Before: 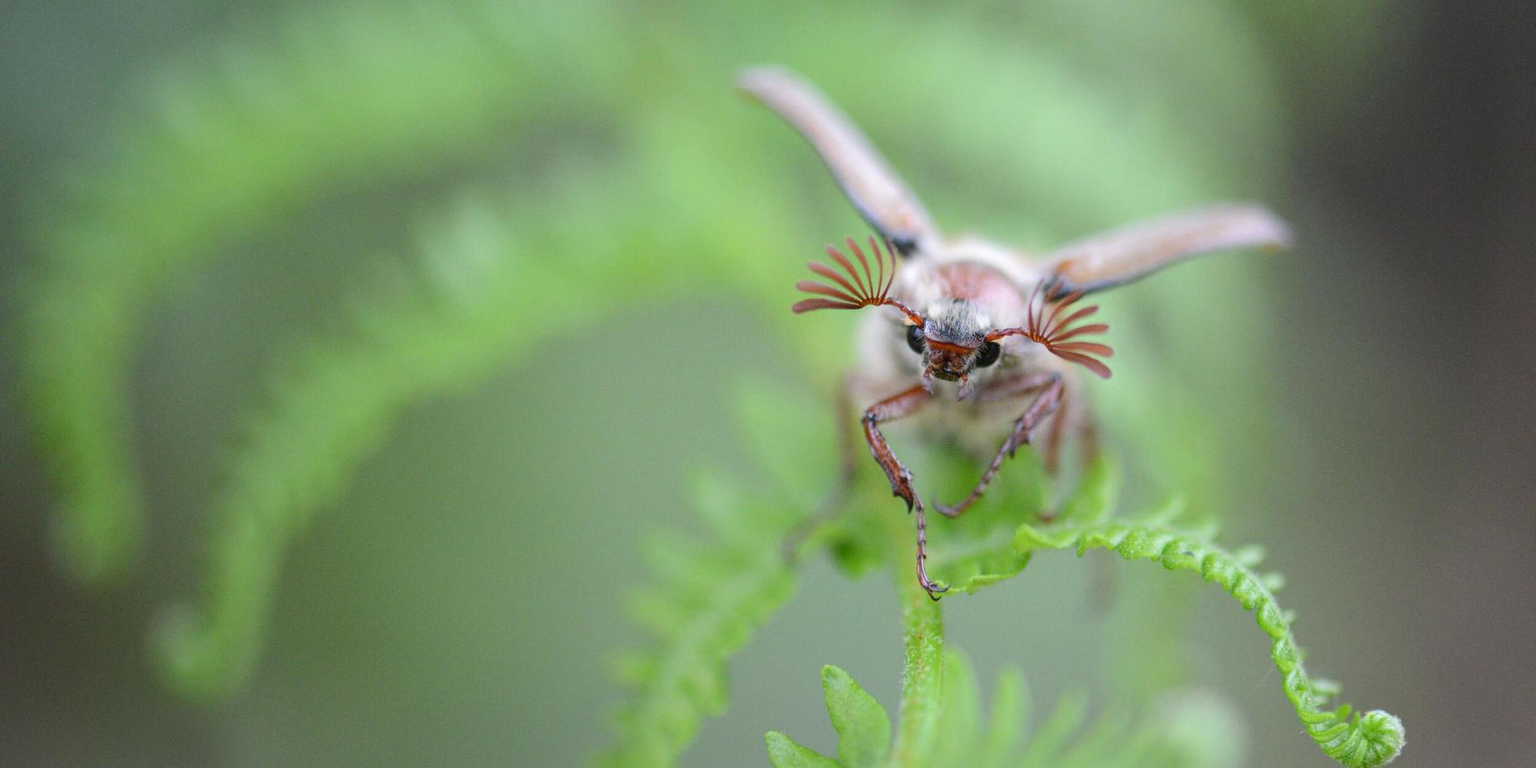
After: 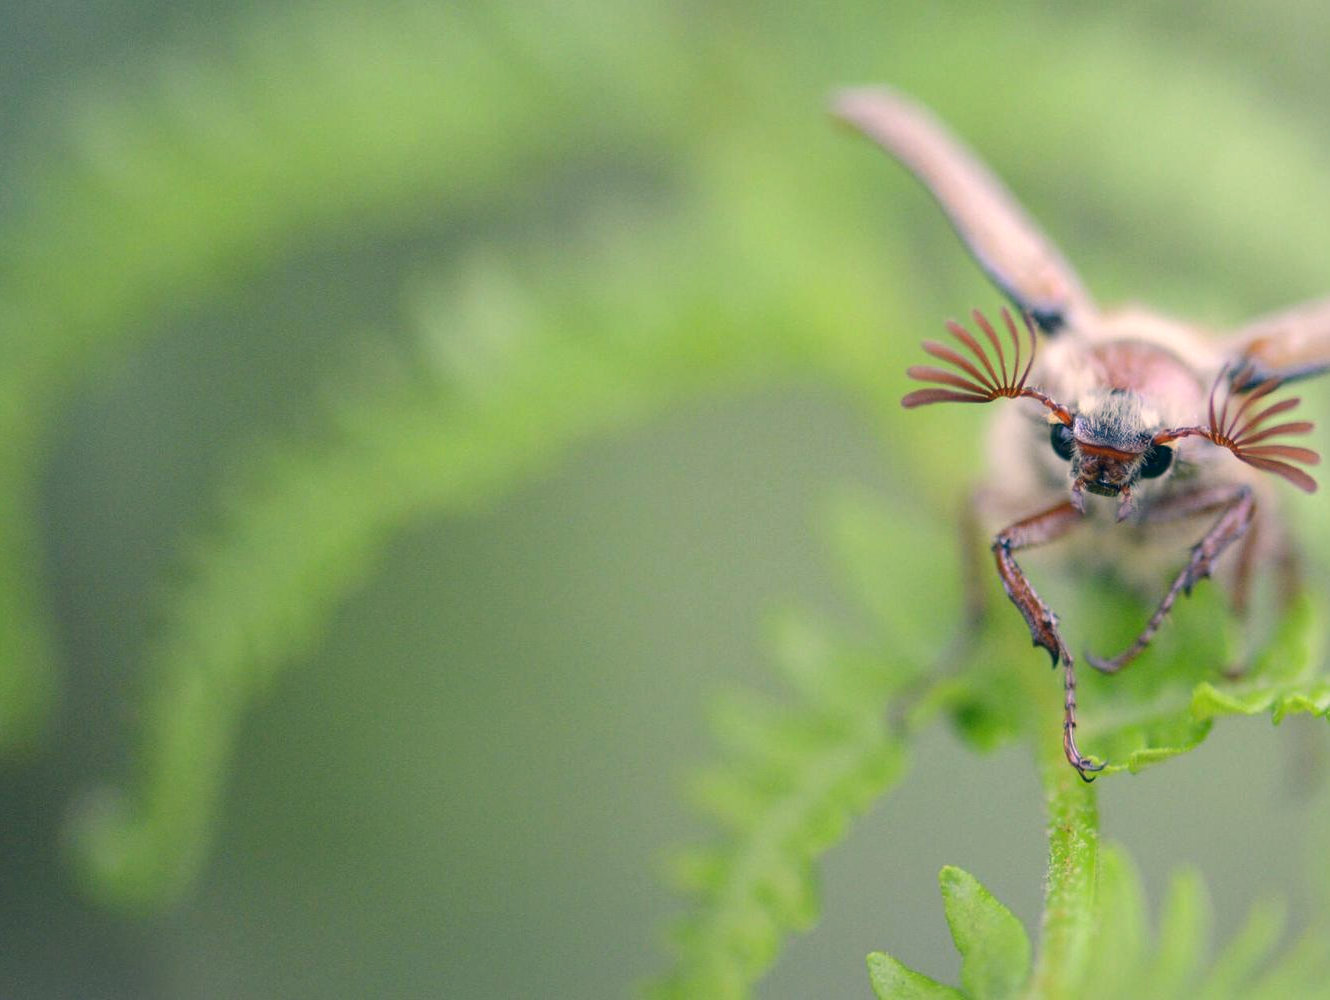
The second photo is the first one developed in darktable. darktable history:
color correction: highlights a* 10.36, highlights b* 14.32, shadows a* -9.81, shadows b* -15.1
crop and rotate: left 6.524%, right 26.949%
